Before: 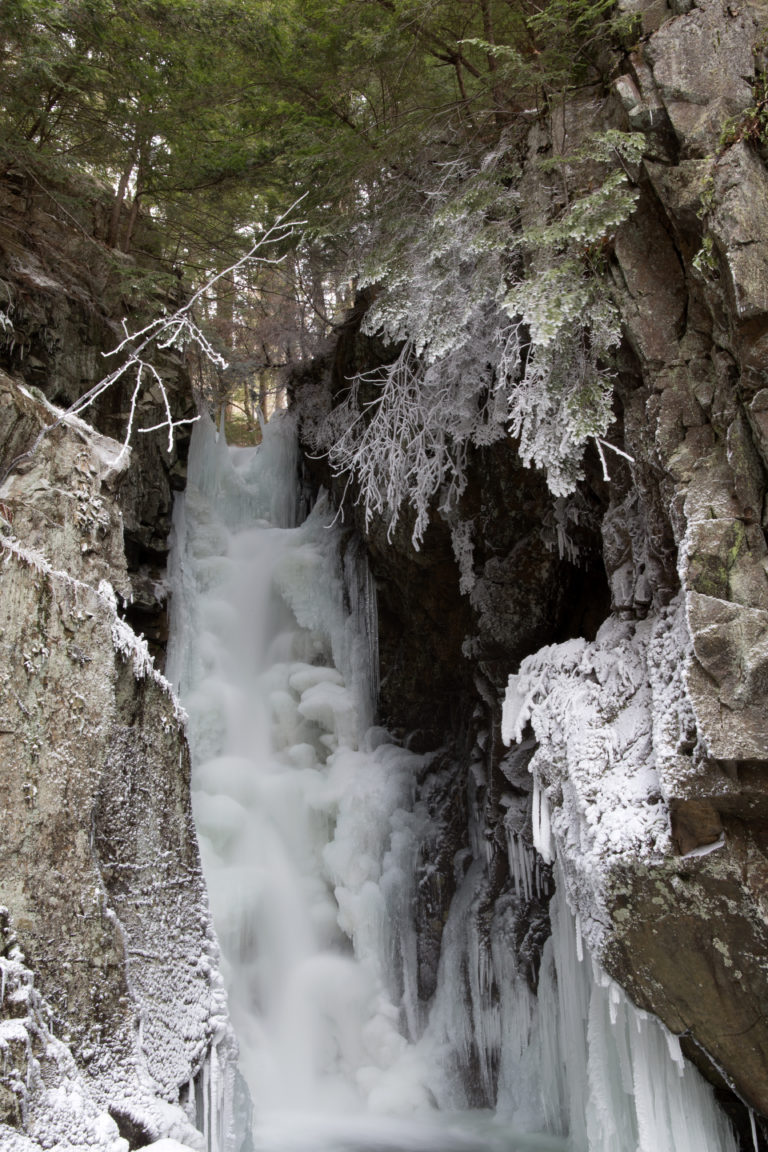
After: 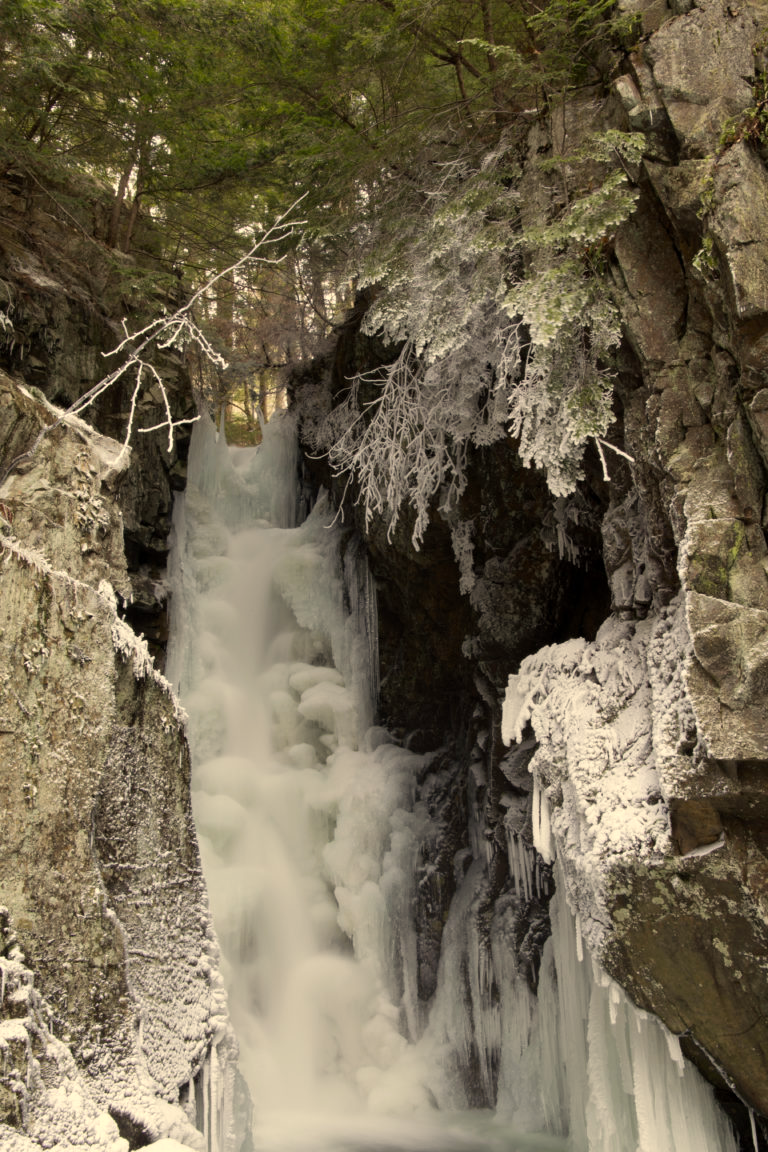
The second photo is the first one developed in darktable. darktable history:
color correction: highlights a* 2.28, highlights b* 22.68
